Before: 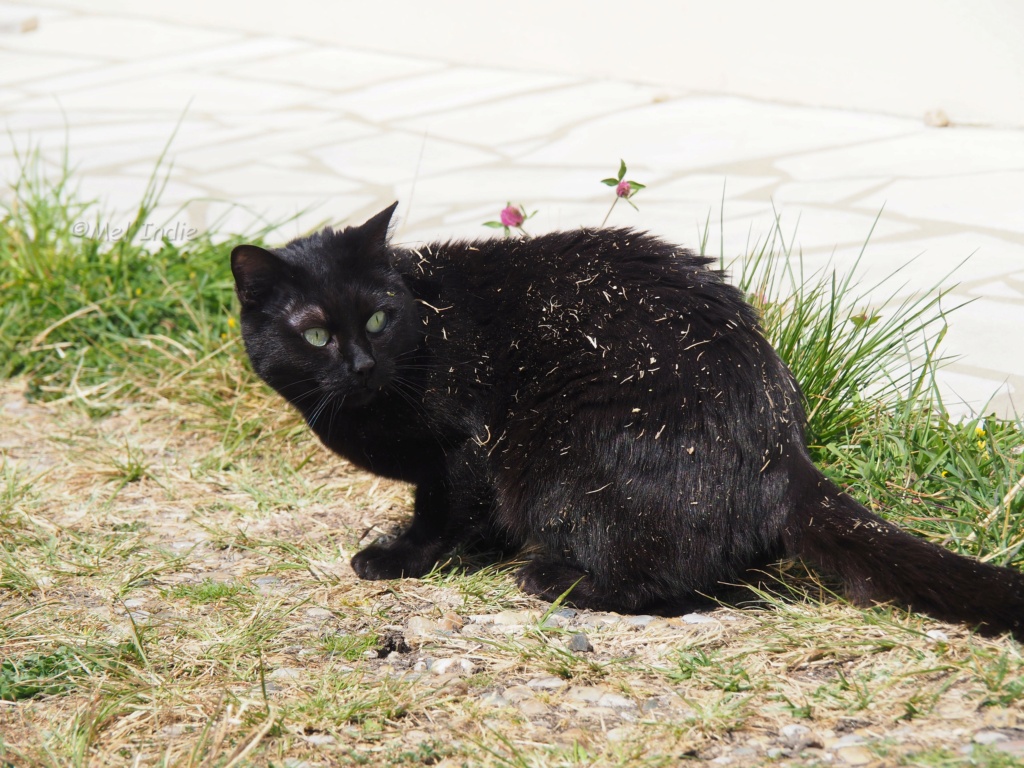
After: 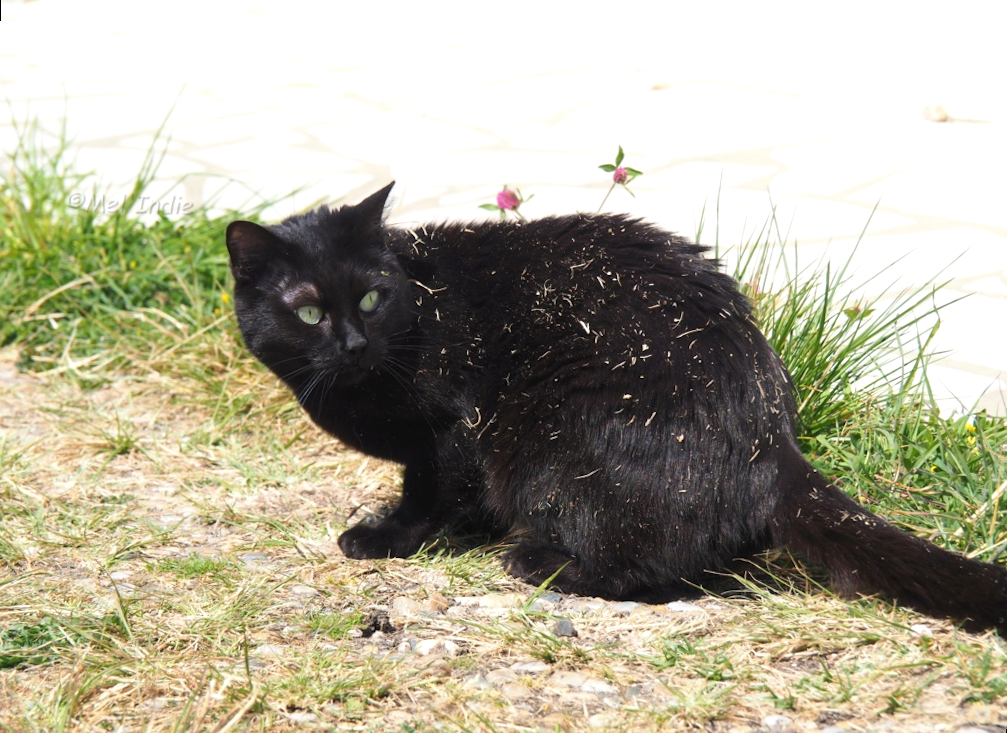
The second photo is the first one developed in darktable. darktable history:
tone equalizer: on, module defaults
rotate and perspective: rotation 1.57°, crop left 0.018, crop right 0.982, crop top 0.039, crop bottom 0.961
exposure: black level correction 0, exposure 0.3 EV, compensate highlight preservation false
